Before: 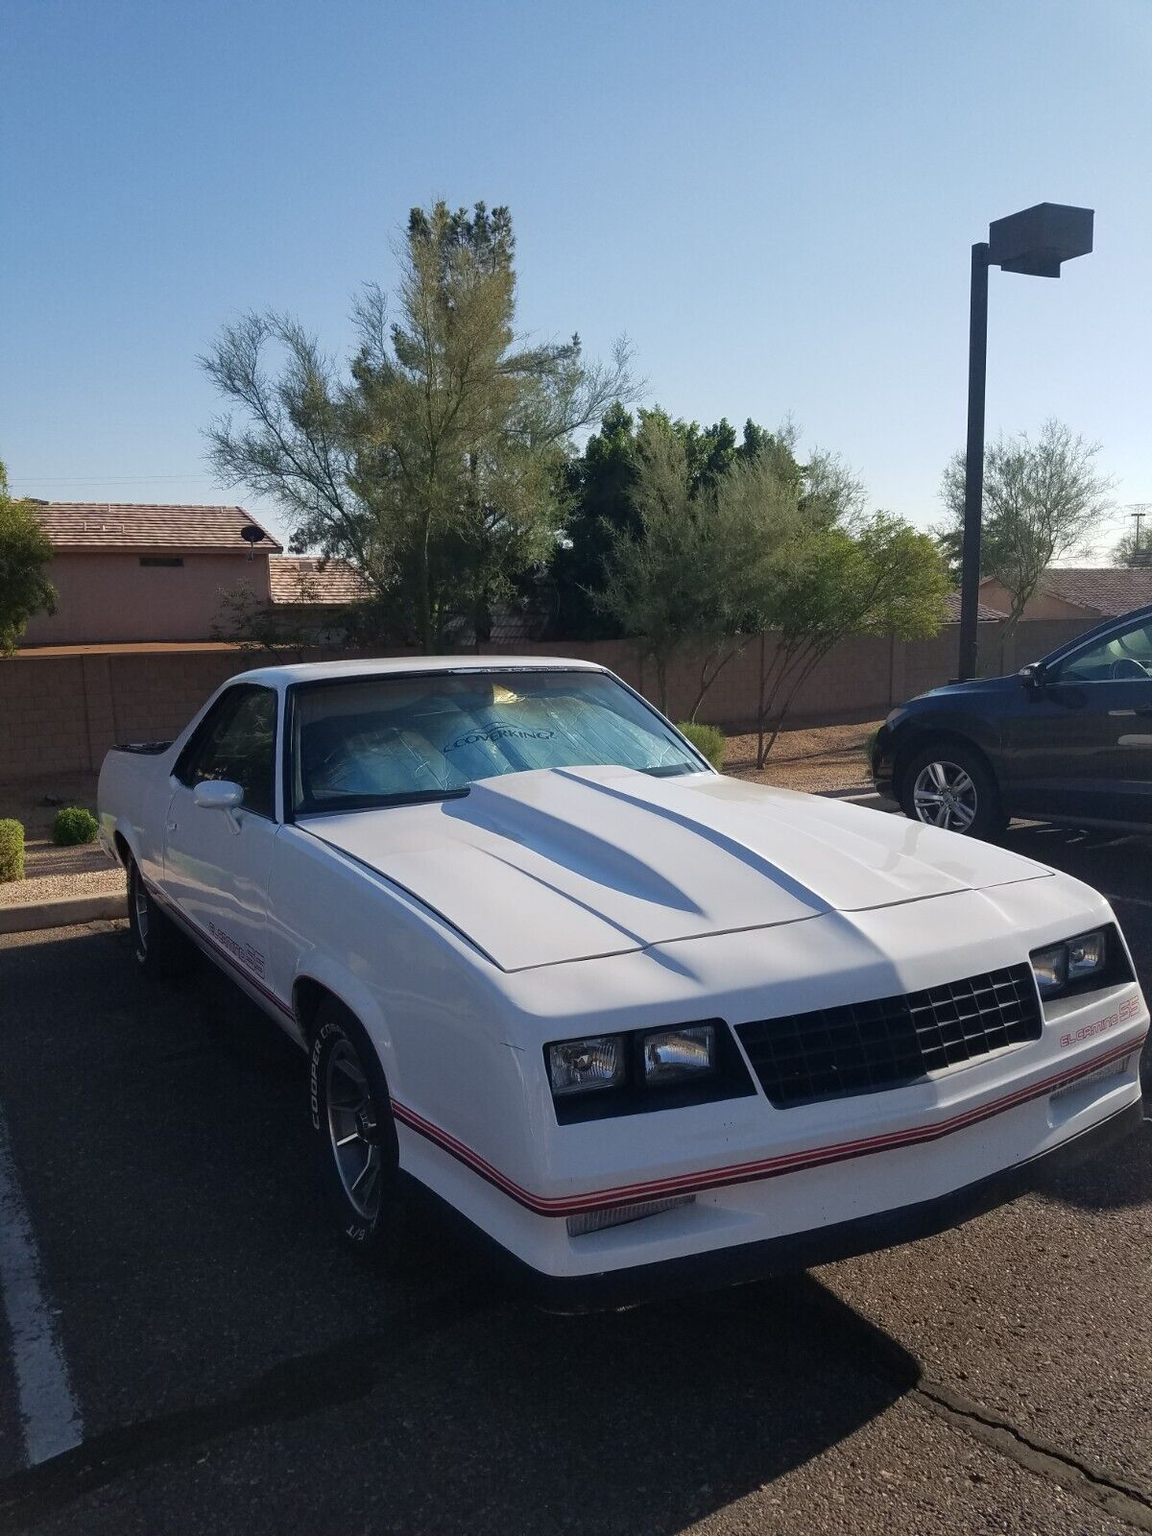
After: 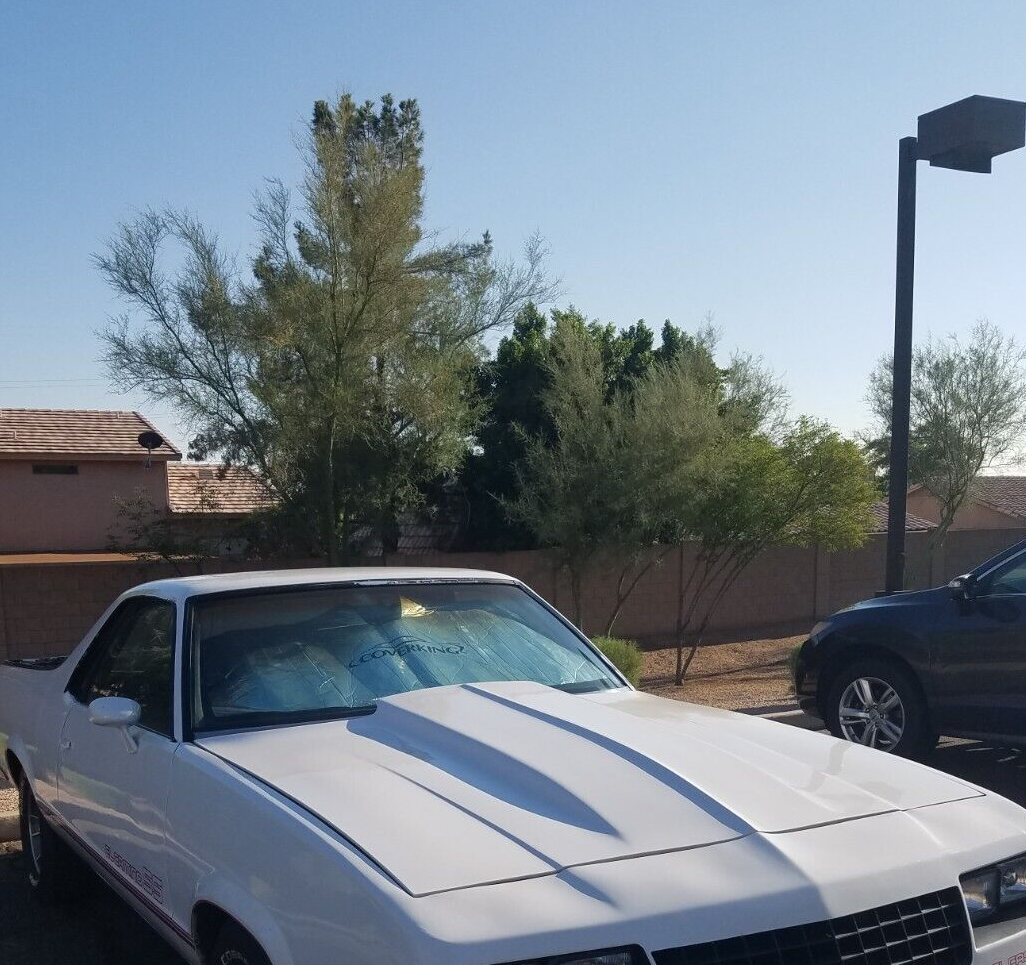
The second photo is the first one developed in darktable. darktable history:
crop and rotate: left 9.437%, top 7.355%, right 4.998%, bottom 32.3%
